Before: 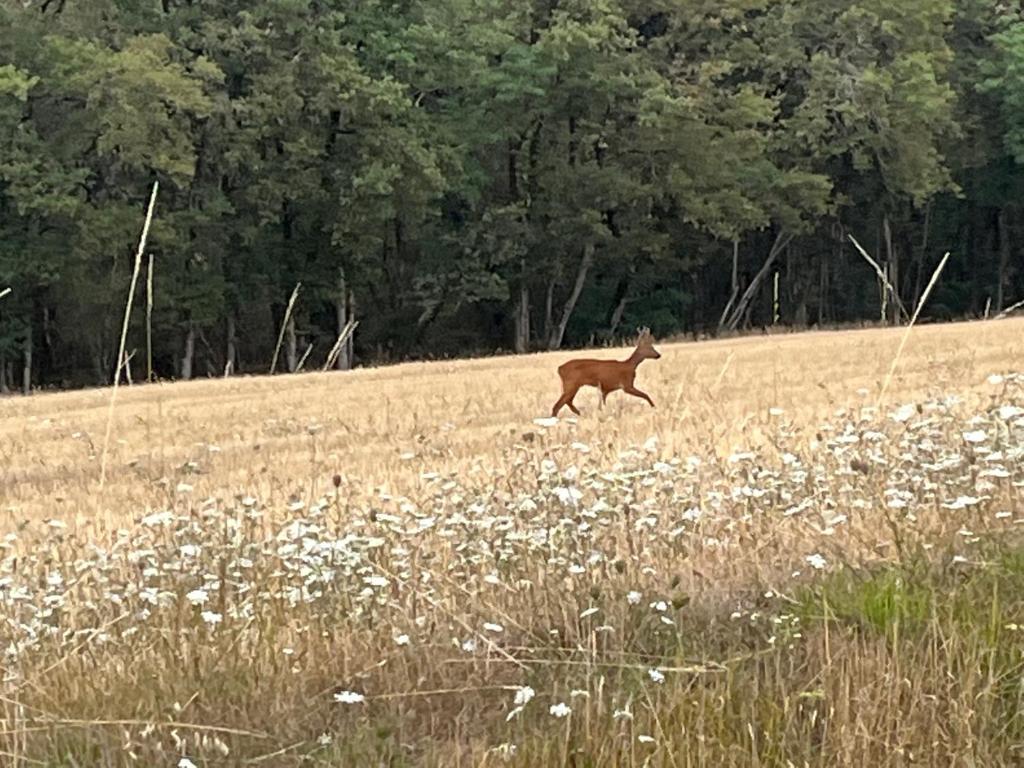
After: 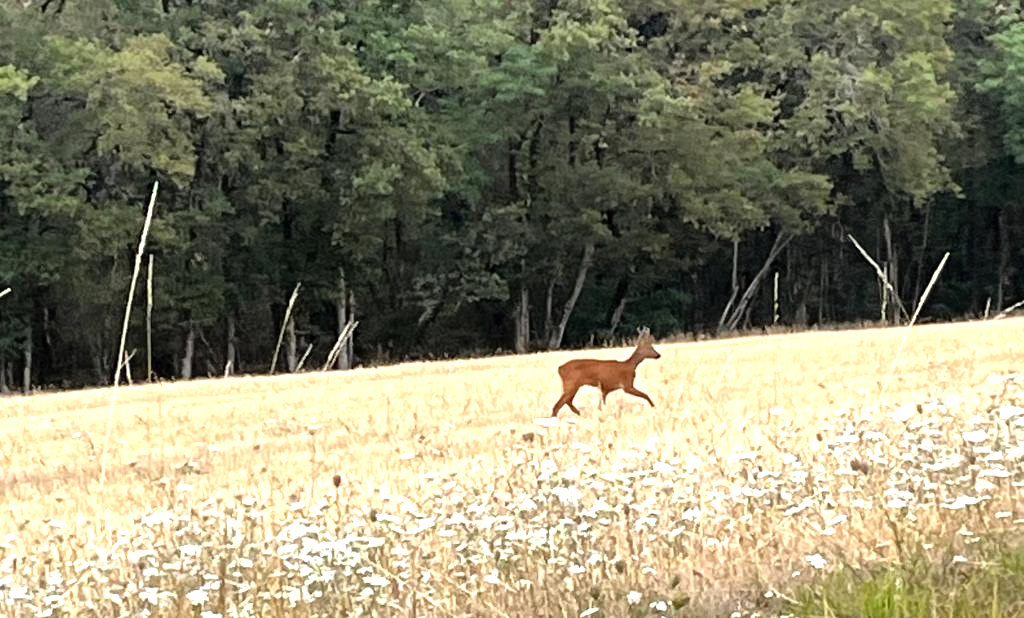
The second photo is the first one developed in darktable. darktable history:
tone equalizer: -8 EV -0.781 EV, -7 EV -0.728 EV, -6 EV -0.62 EV, -5 EV -0.423 EV, -3 EV 0.393 EV, -2 EV 0.6 EV, -1 EV 0.687 EV, +0 EV 0.756 EV
crop: bottom 19.521%
